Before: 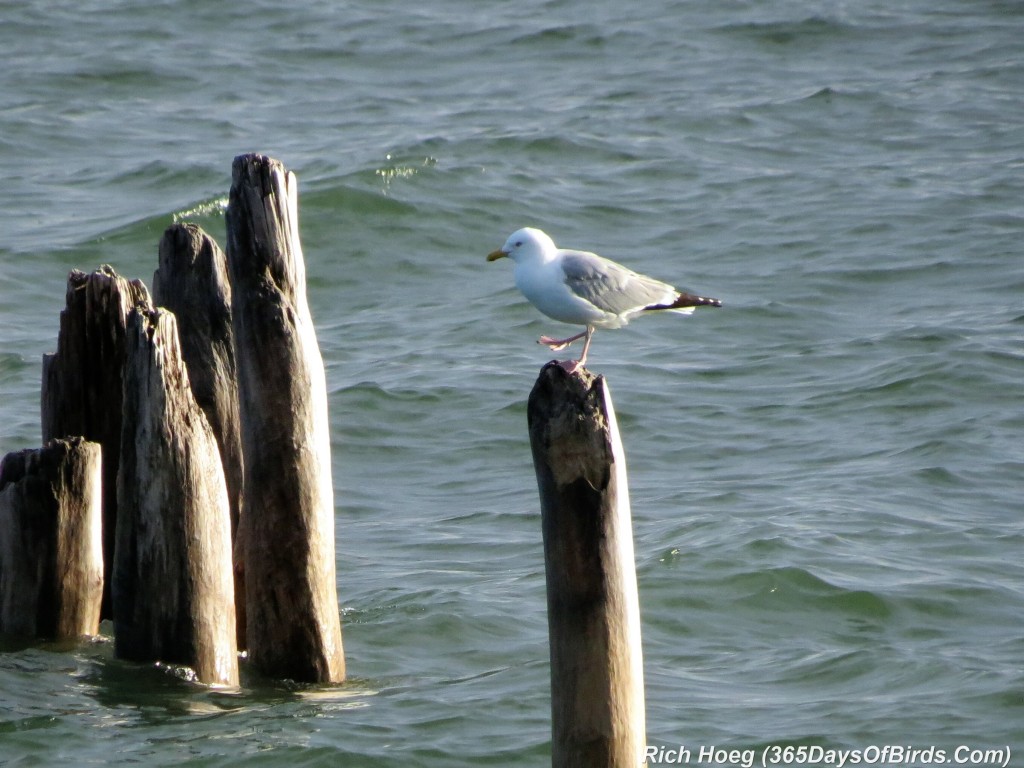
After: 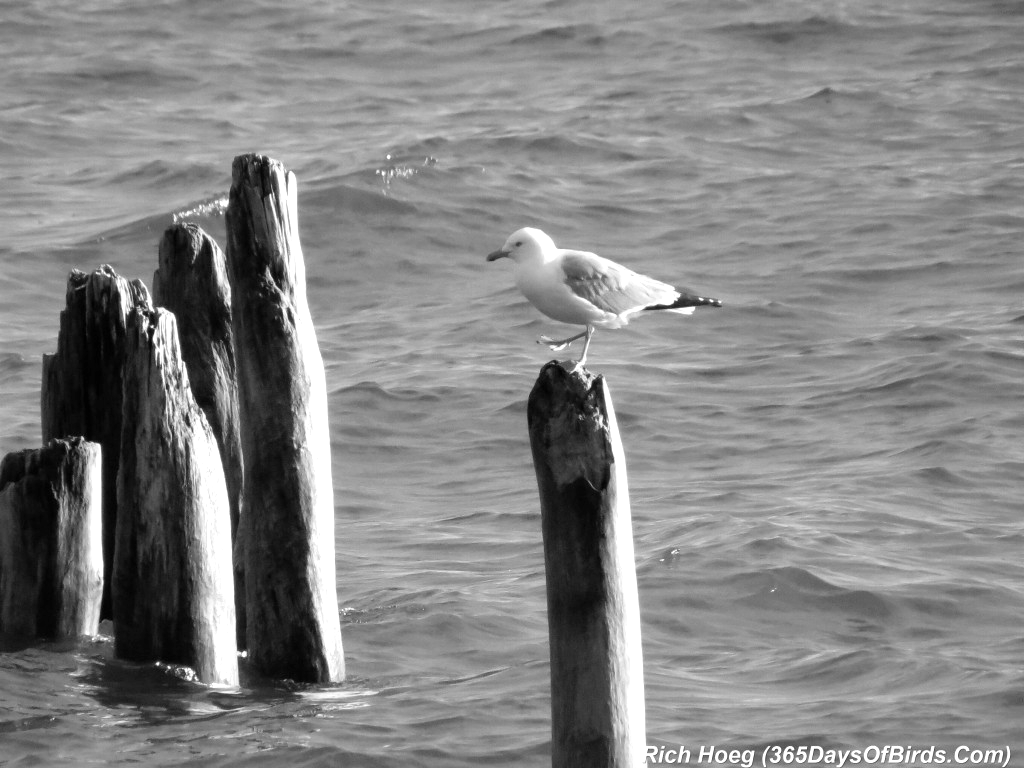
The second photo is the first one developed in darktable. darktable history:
exposure: black level correction 0, exposure 0.4 EV, compensate exposure bias true, compensate highlight preservation false
monochrome: on, module defaults
shadows and highlights: radius 125.46, shadows 30.51, highlights -30.51, low approximation 0.01, soften with gaussian
